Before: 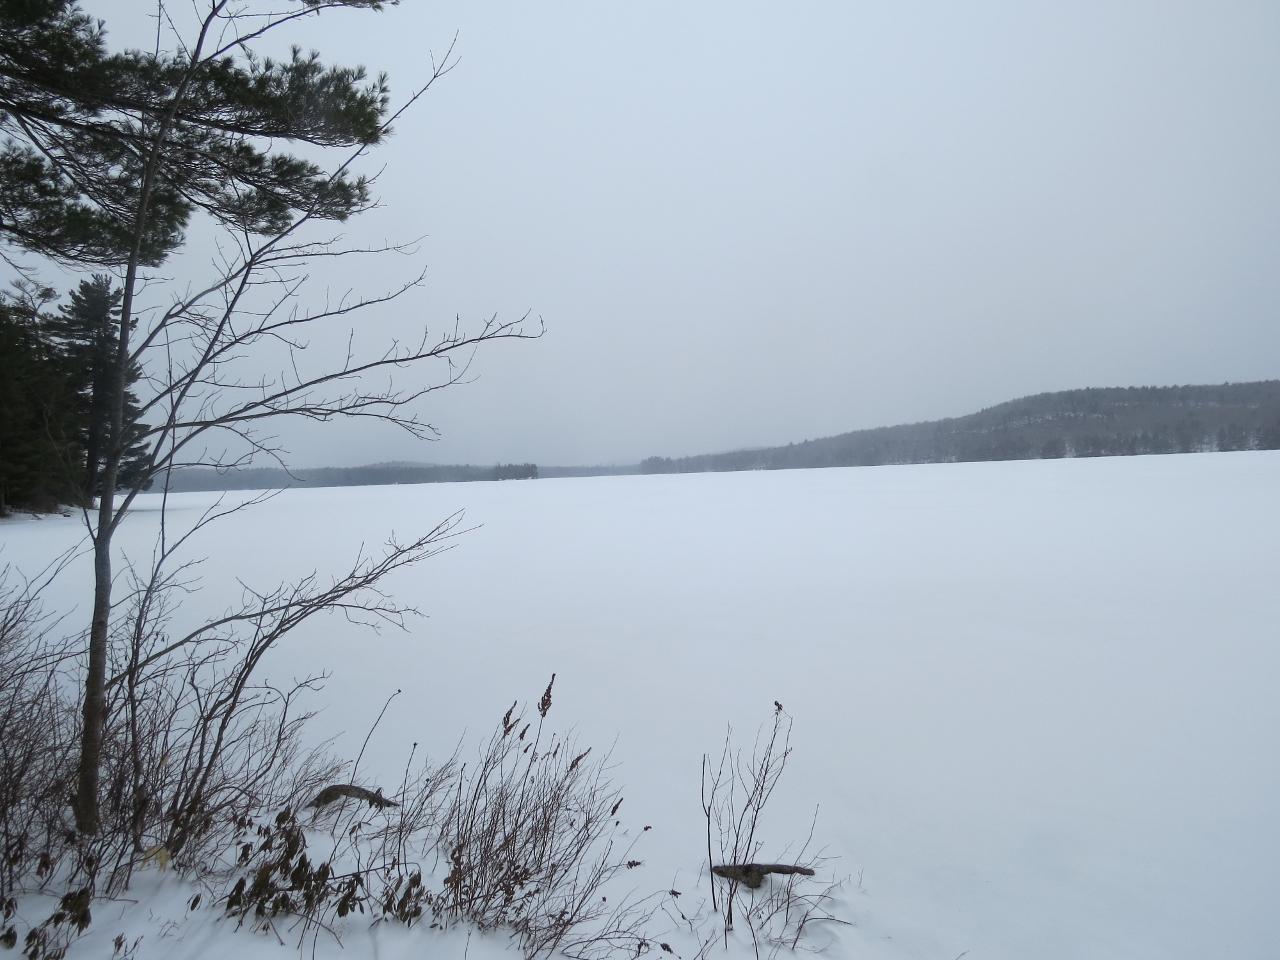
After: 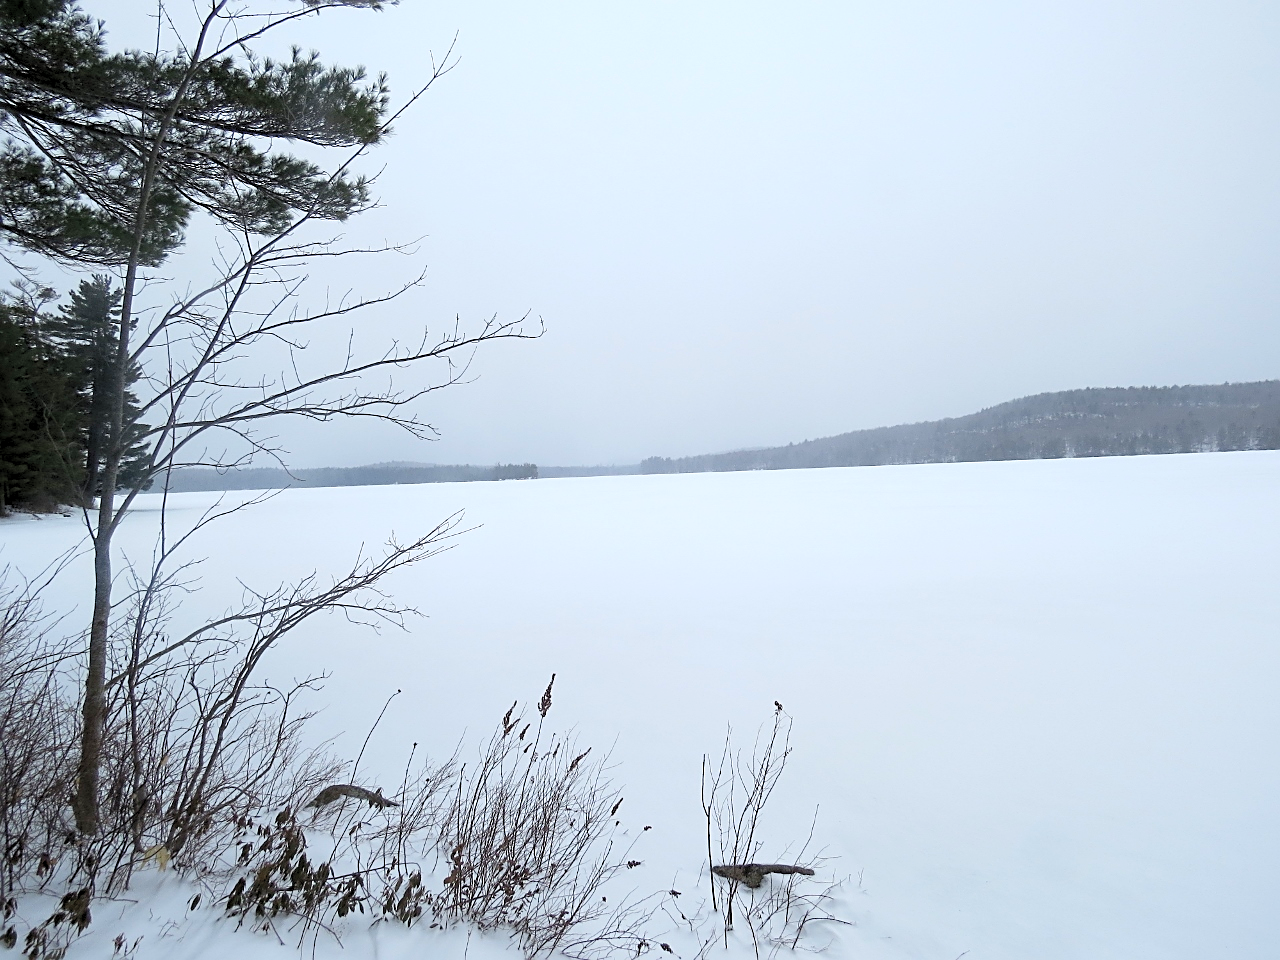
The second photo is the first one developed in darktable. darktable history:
exposure: black level correction 0.001, compensate highlight preservation false
sharpen: on, module defaults
levels: black 3.83%, white 90.64%, levels [0.044, 0.416, 0.908]
